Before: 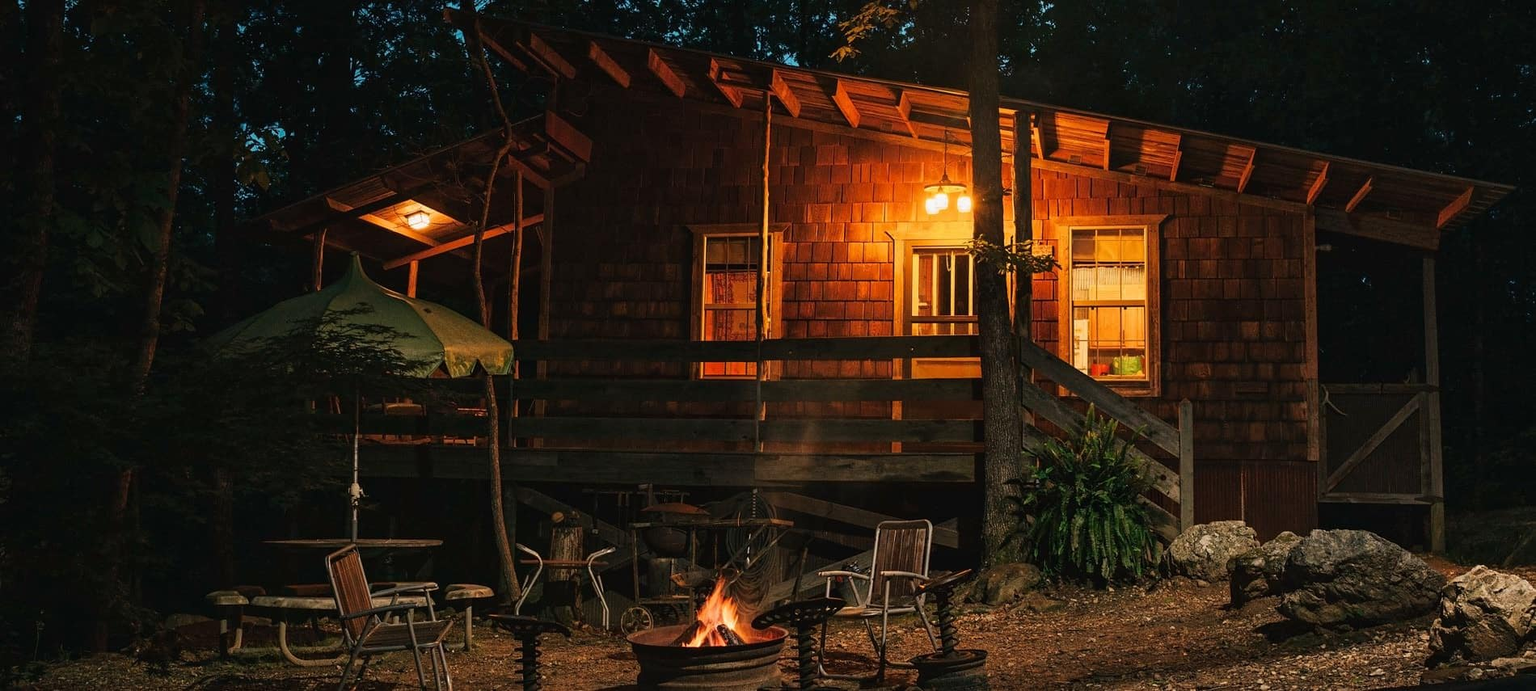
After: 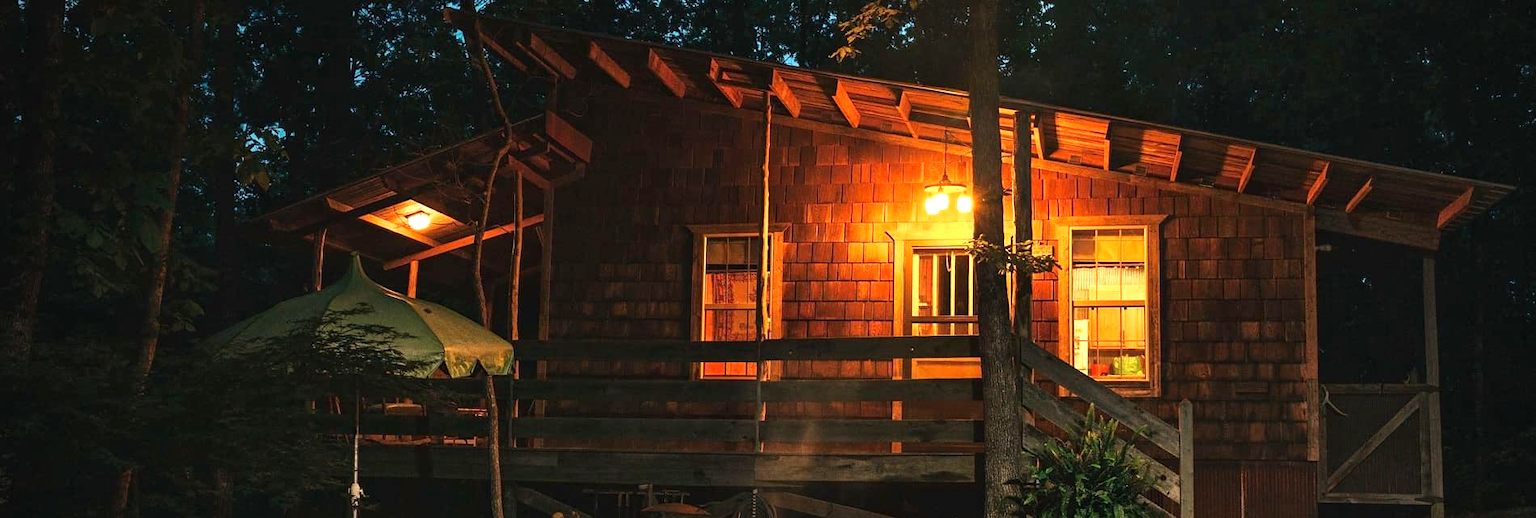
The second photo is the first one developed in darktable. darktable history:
vignetting: fall-off radius 60.92%
exposure: exposure 0.785 EV, compensate highlight preservation false
crop: bottom 24.988%
